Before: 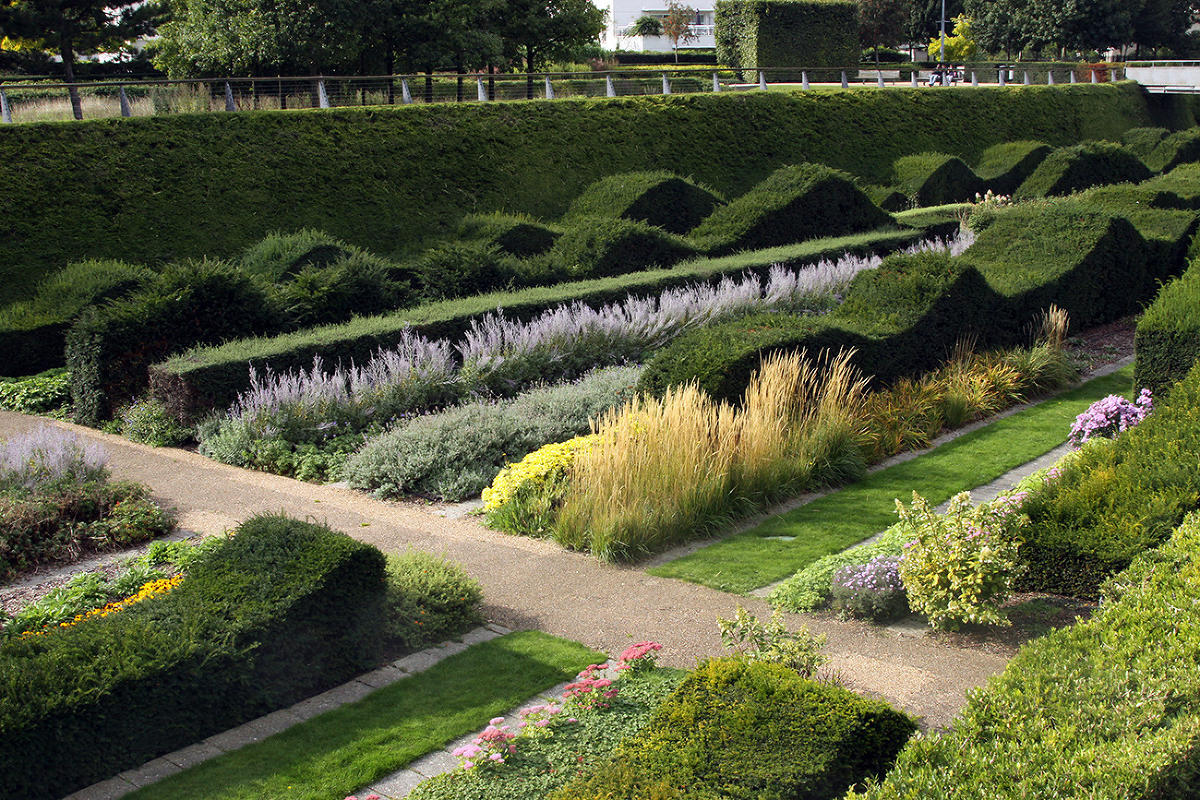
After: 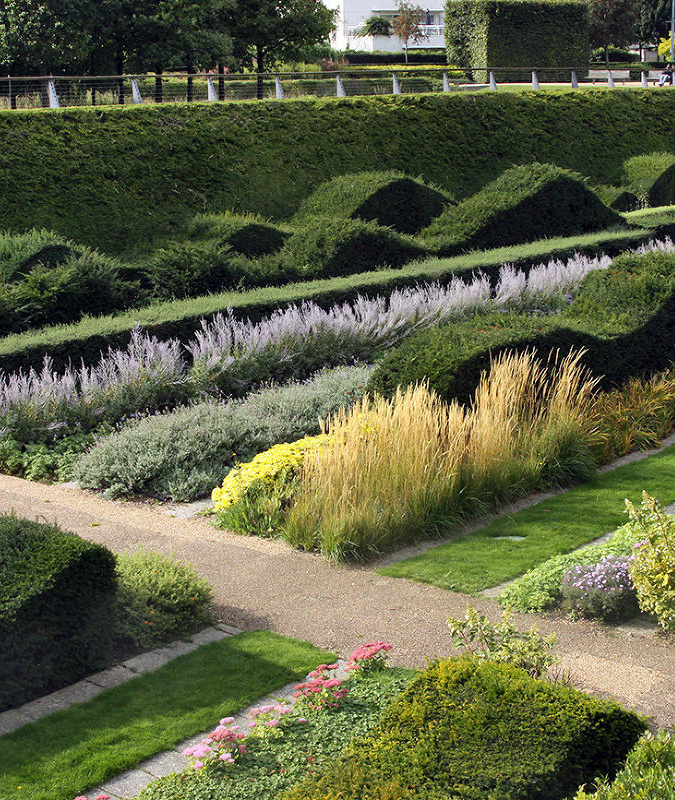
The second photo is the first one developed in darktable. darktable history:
crop and rotate: left 22.516%, right 21.234%
shadows and highlights: soften with gaussian
